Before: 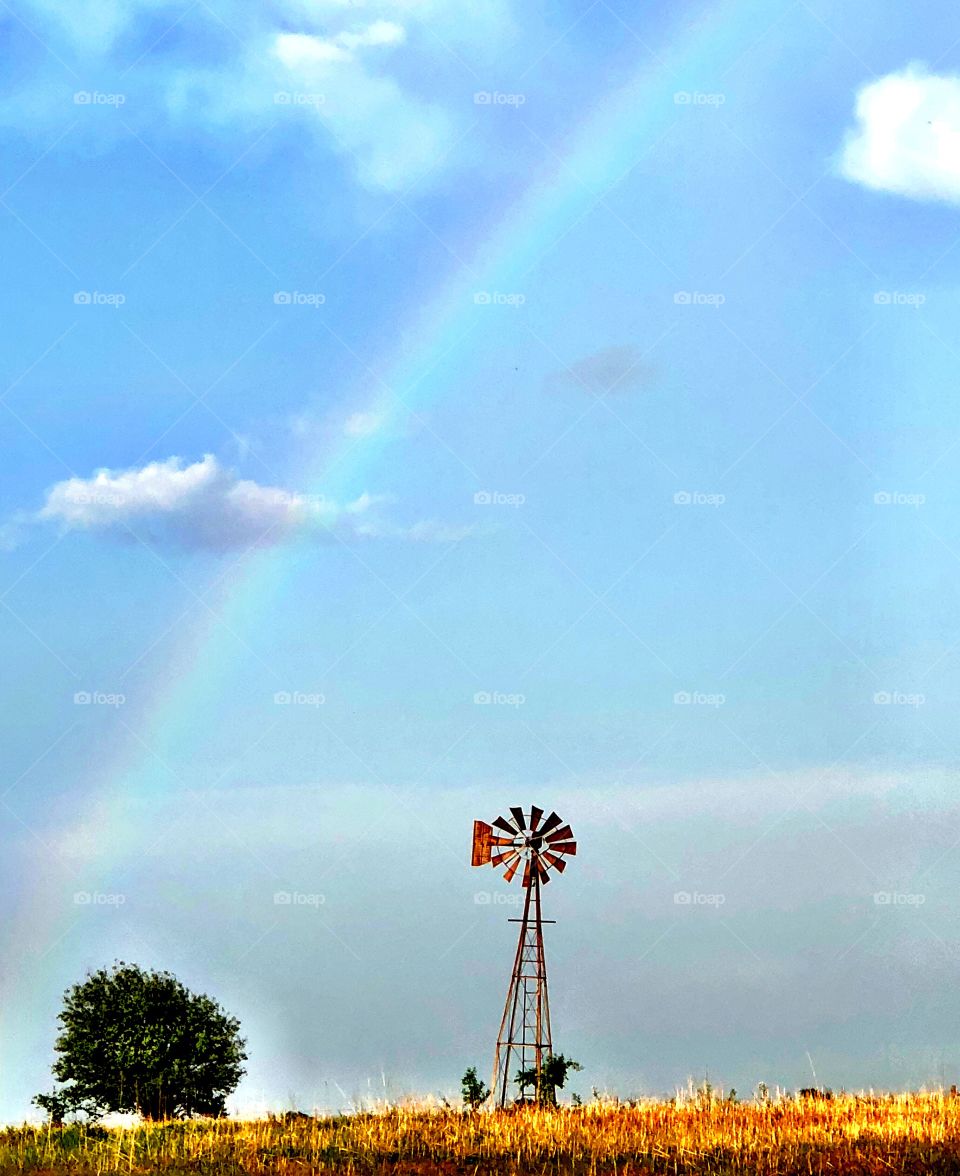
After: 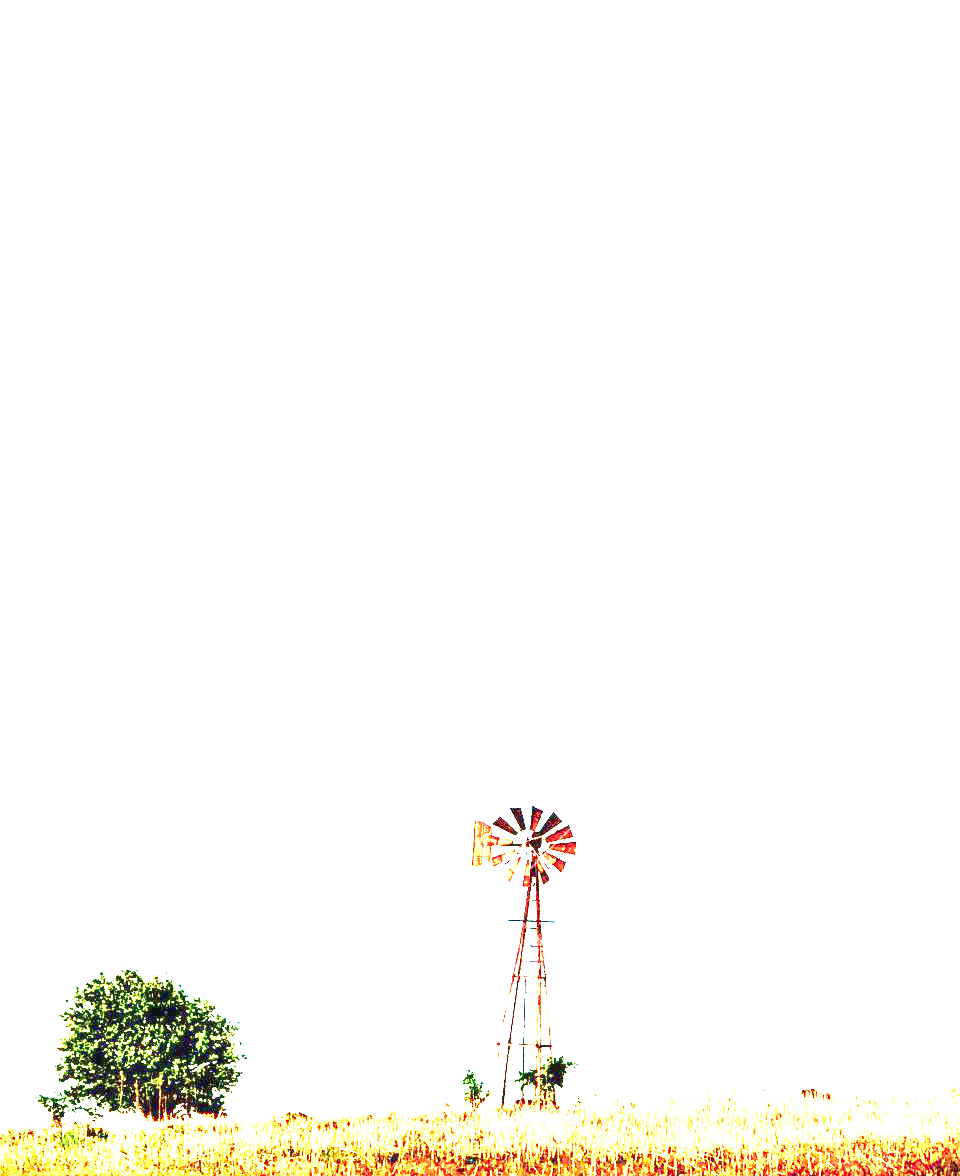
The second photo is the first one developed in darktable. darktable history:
levels: levels [0, 0.374, 0.749]
exposure: black level correction 0, exposure 4.066 EV, compensate highlight preservation false
velvia: strength 29%
